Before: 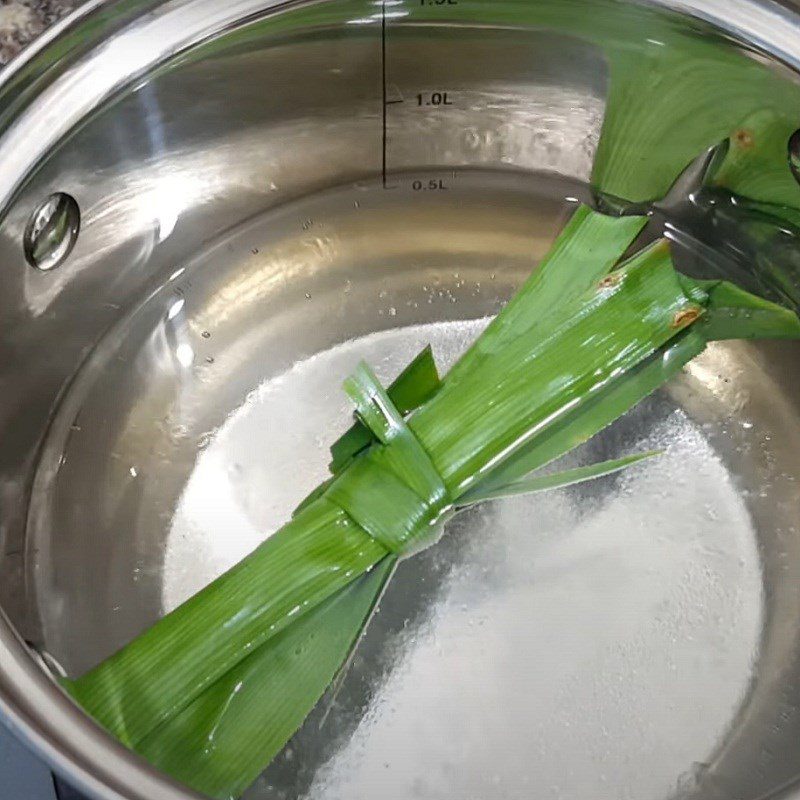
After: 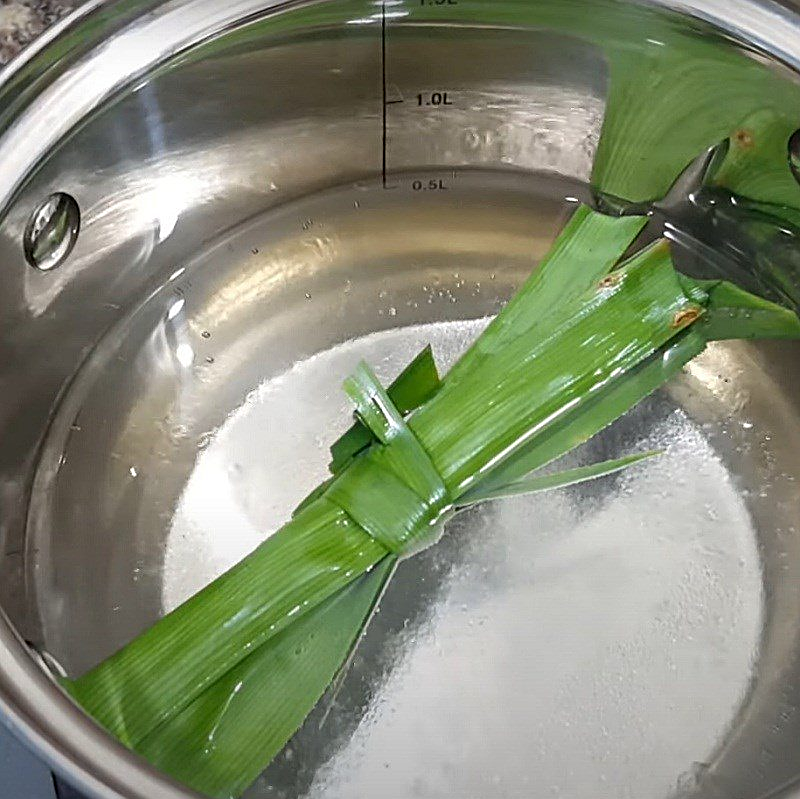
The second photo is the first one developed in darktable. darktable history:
crop: bottom 0.071%
sharpen: on, module defaults
